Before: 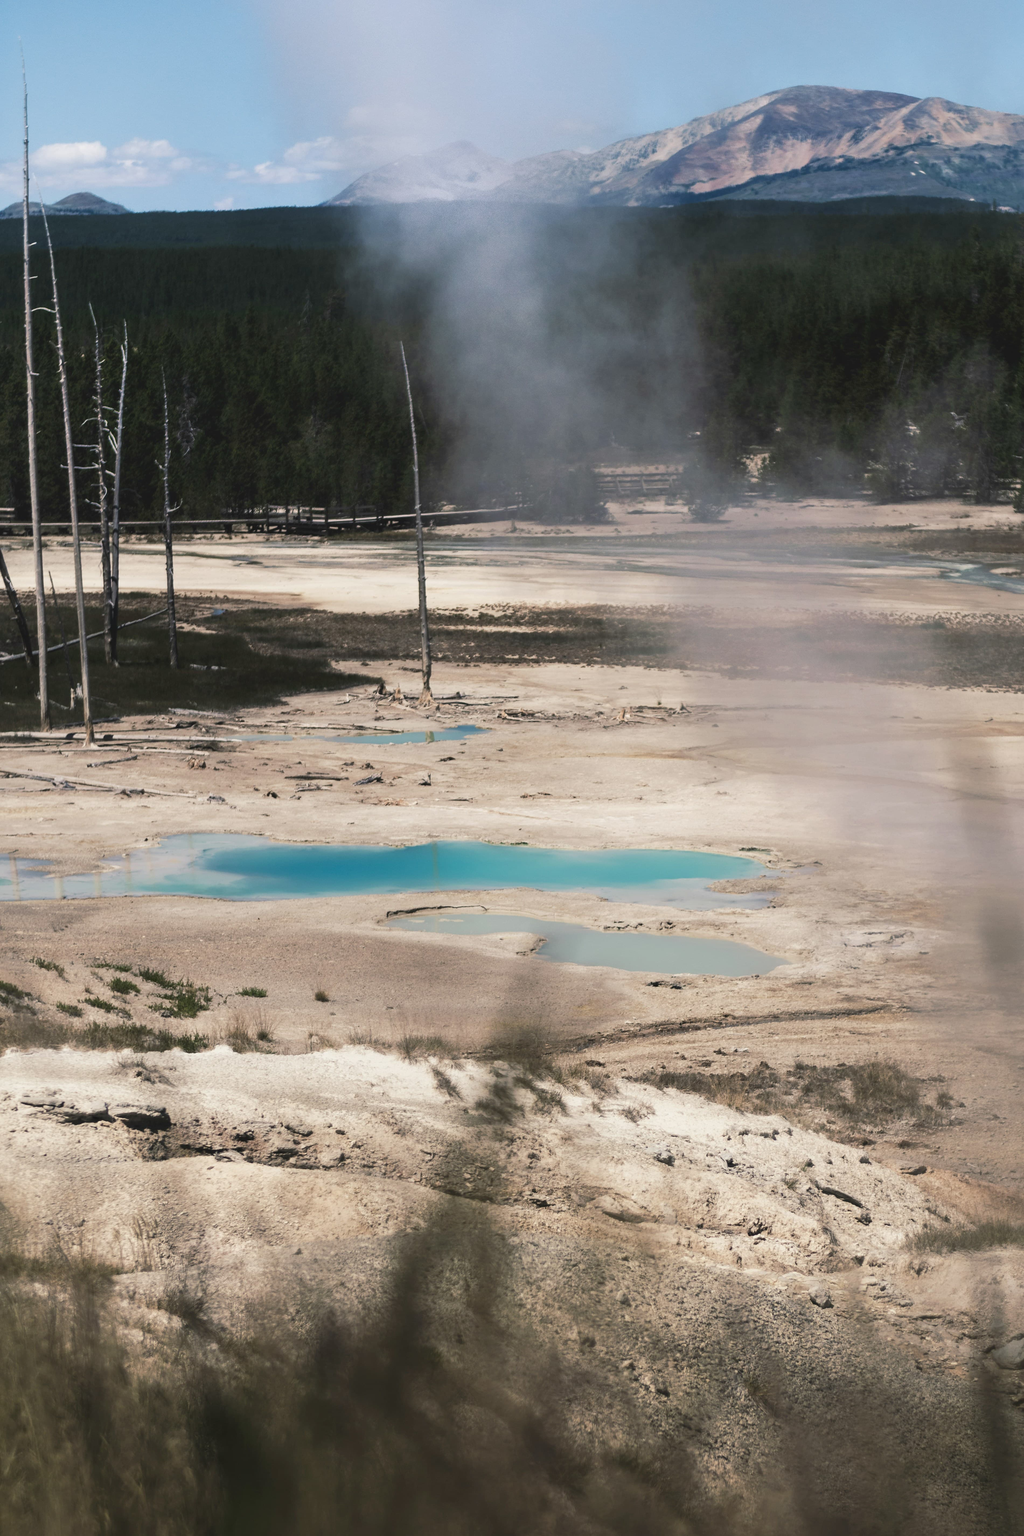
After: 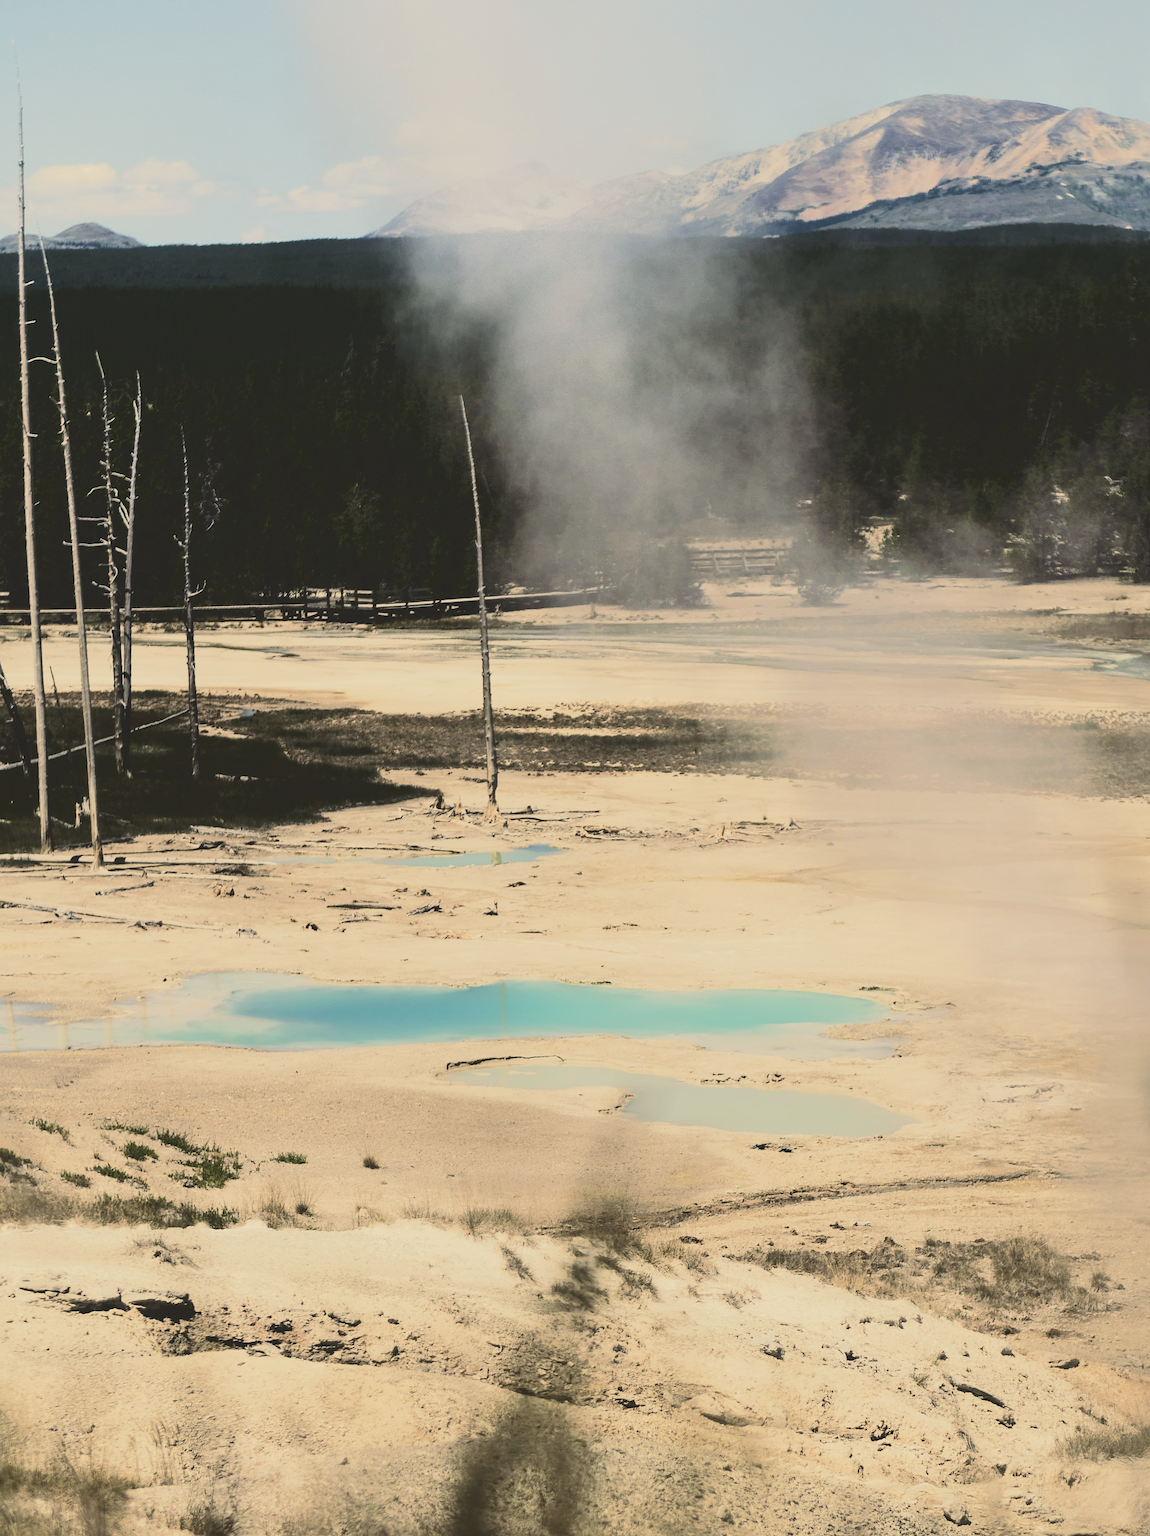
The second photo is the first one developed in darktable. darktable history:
color correction: highlights a* 1.36, highlights b* 17.12
crop and rotate: angle 0.205°, left 0.329%, right 3.181%, bottom 14.085%
tone curve: curves: ch0 [(0, 0) (0.003, 0.145) (0.011, 0.148) (0.025, 0.15) (0.044, 0.159) (0.069, 0.16) (0.1, 0.164) (0.136, 0.182) (0.177, 0.213) (0.224, 0.247) (0.277, 0.298) (0.335, 0.37) (0.399, 0.456) (0.468, 0.552) (0.543, 0.641) (0.623, 0.713) (0.709, 0.768) (0.801, 0.825) (0.898, 0.868) (1, 1)], color space Lab, independent channels, preserve colors none
tone equalizer: -8 EV -0.449 EV, -7 EV -0.426 EV, -6 EV -0.354 EV, -5 EV -0.222 EV, -3 EV 0.252 EV, -2 EV 0.327 EV, -1 EV 0.404 EV, +0 EV 0.398 EV
contrast brightness saturation: saturation -0.102
filmic rgb: black relative exposure -8.01 EV, white relative exposure 3.79 EV, hardness 4.38
sharpen: on, module defaults
